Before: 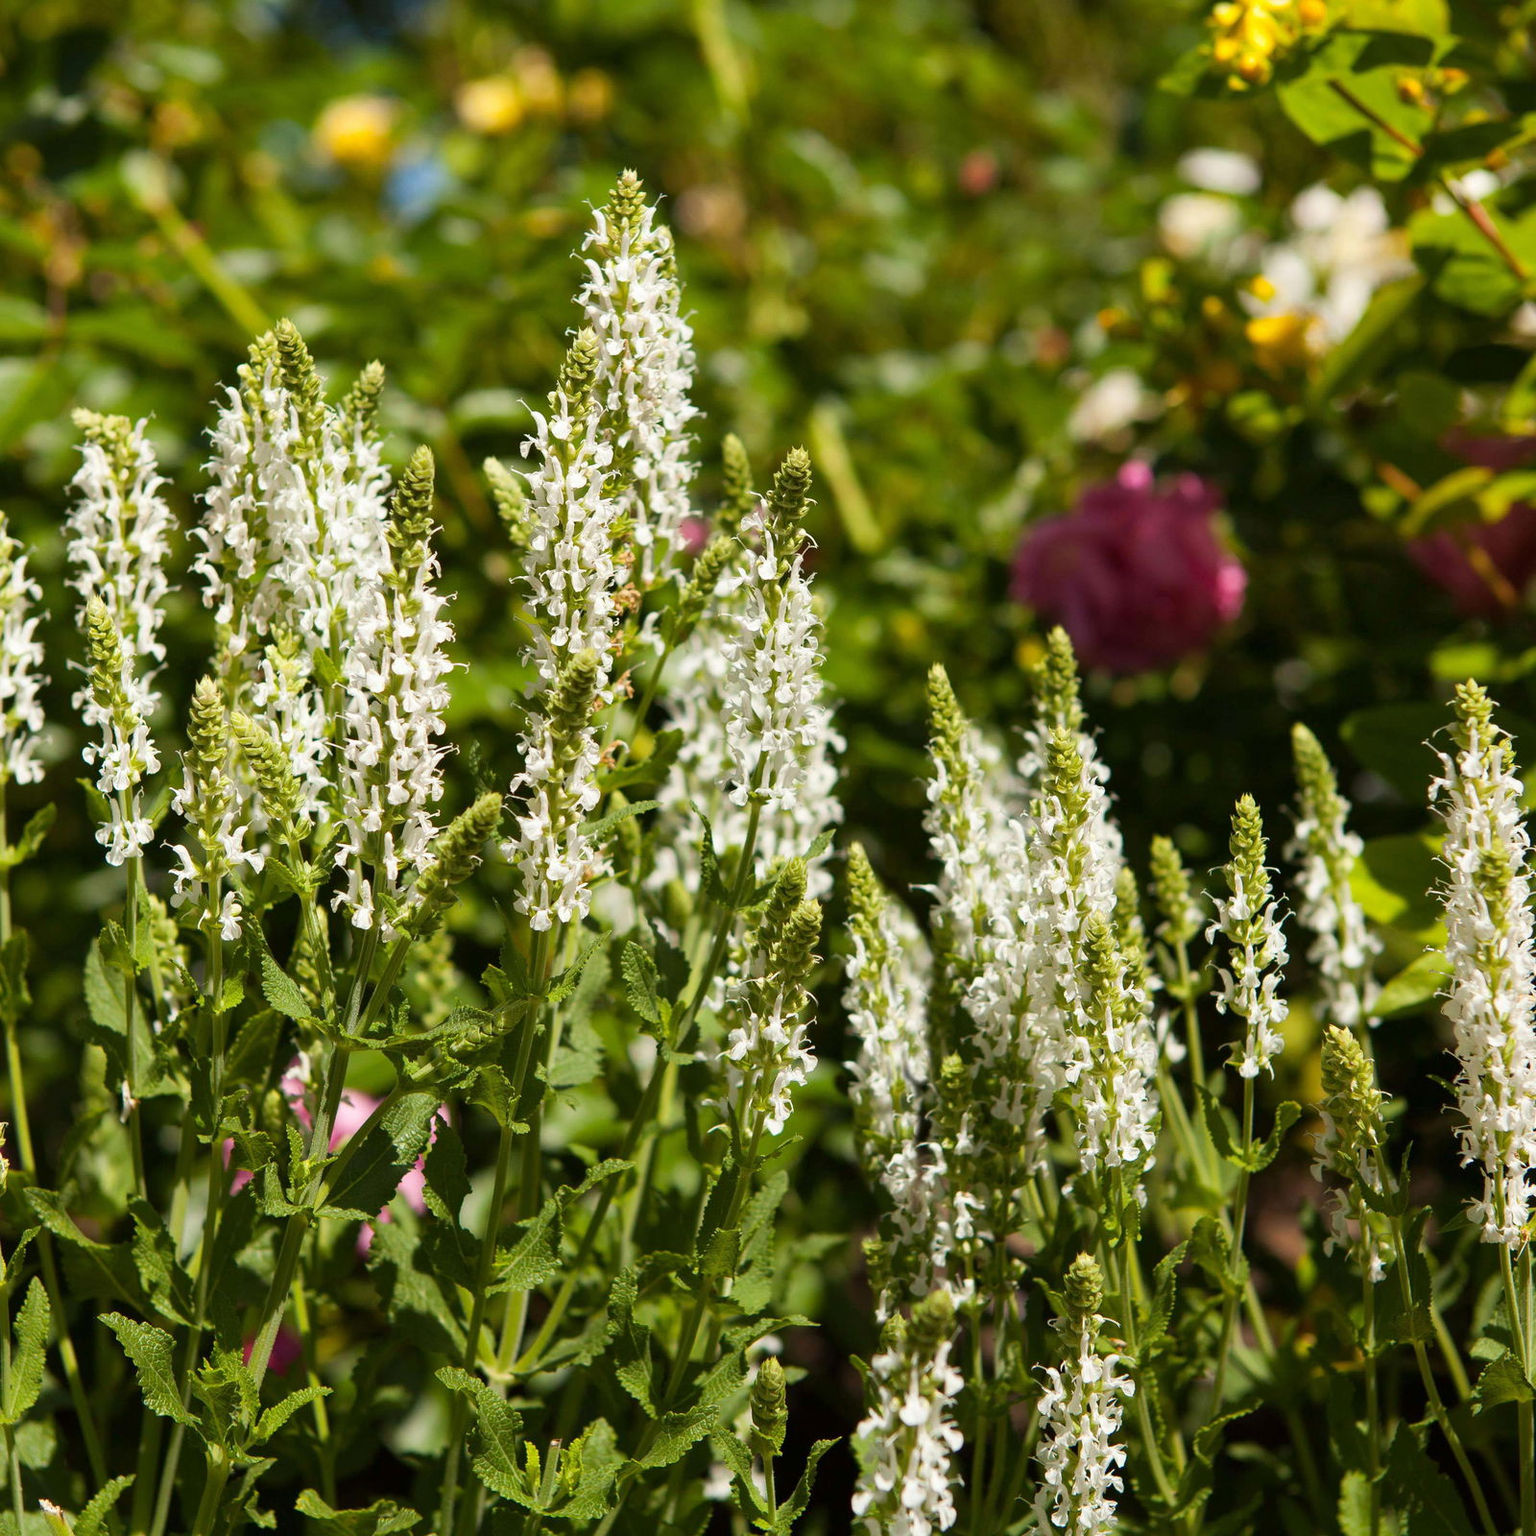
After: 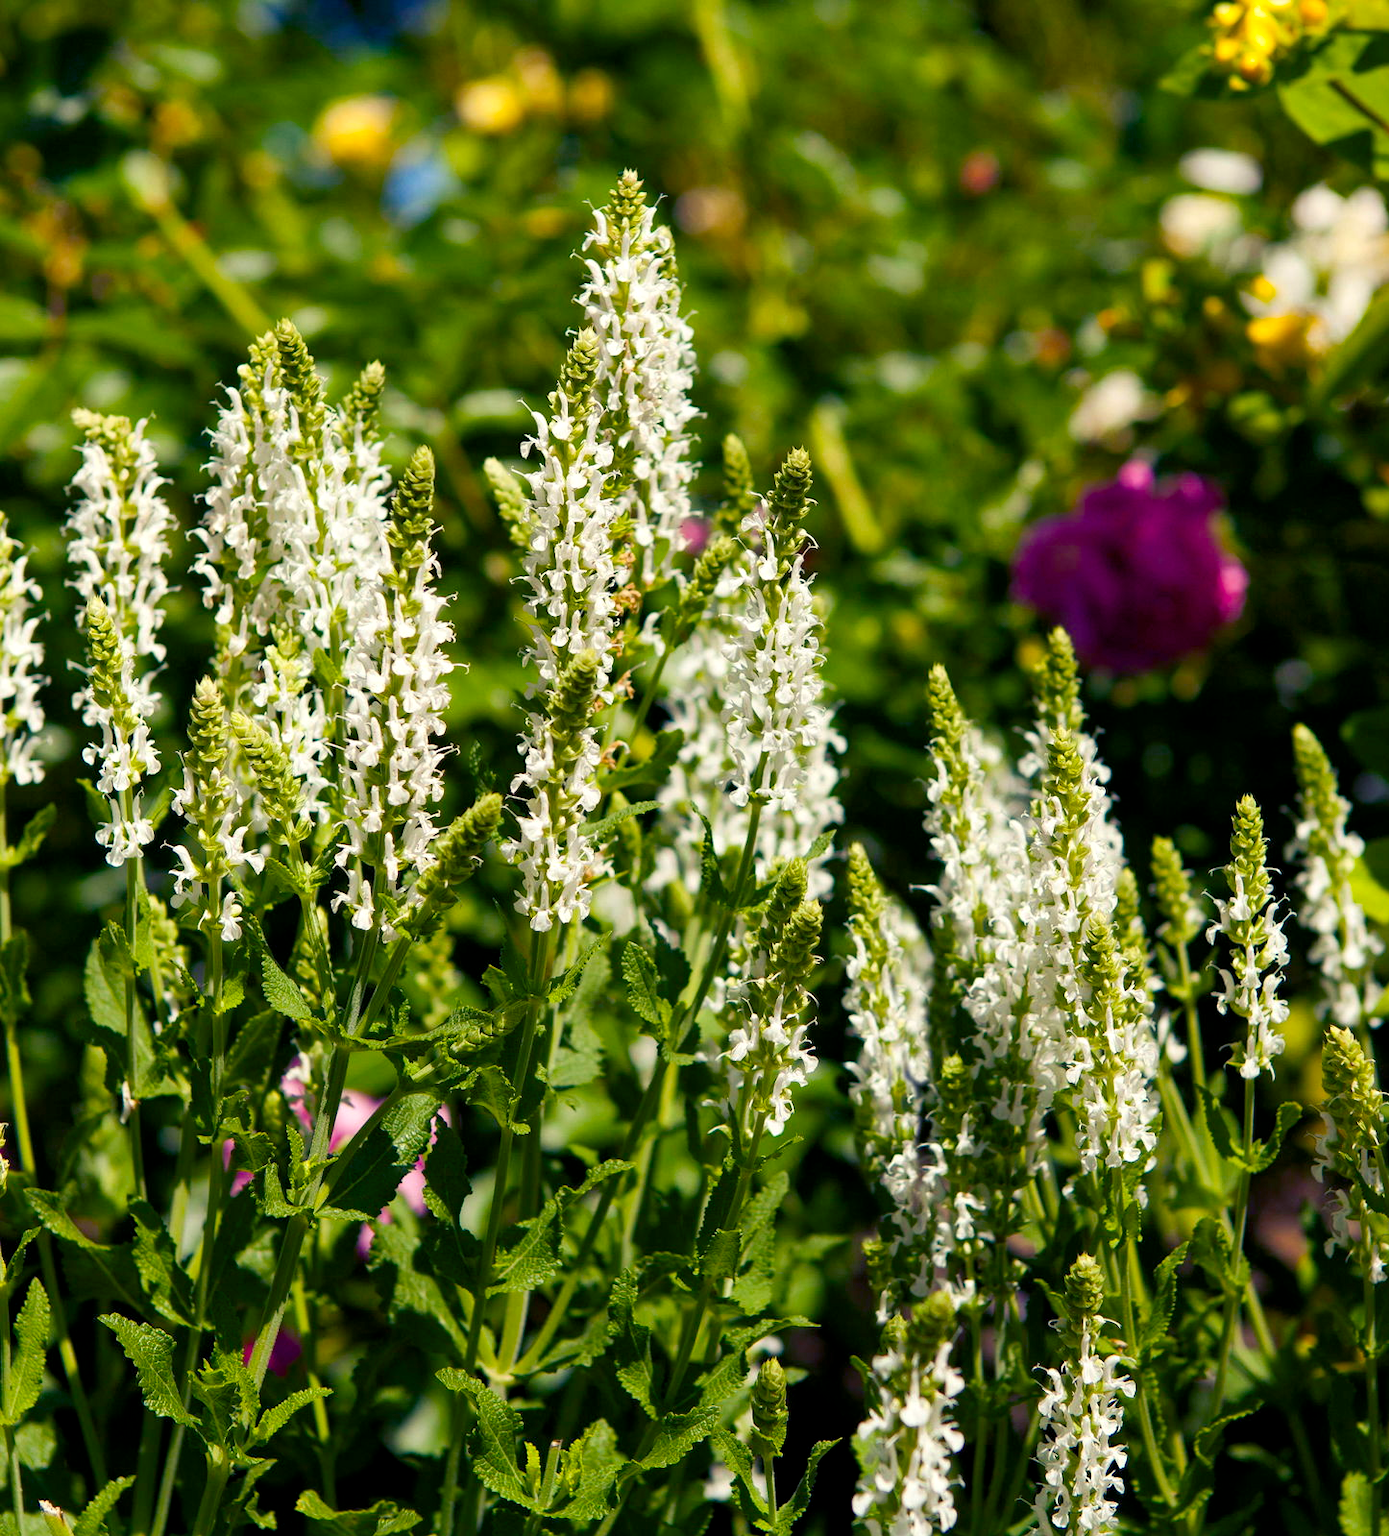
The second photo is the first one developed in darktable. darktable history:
color balance rgb: shadows lift › luminance -28.76%, shadows lift › chroma 15%, shadows lift › hue 270°, power › chroma 1%, power › hue 255°, highlights gain › luminance 7.14%, highlights gain › chroma 2%, highlights gain › hue 90°, global offset › luminance -0.29%, global offset › hue 260°, perceptual saturation grading › global saturation 20%, perceptual saturation grading › highlights -13.92%, perceptual saturation grading › shadows 50%
tone equalizer: on, module defaults
crop: right 9.509%, bottom 0.031%
